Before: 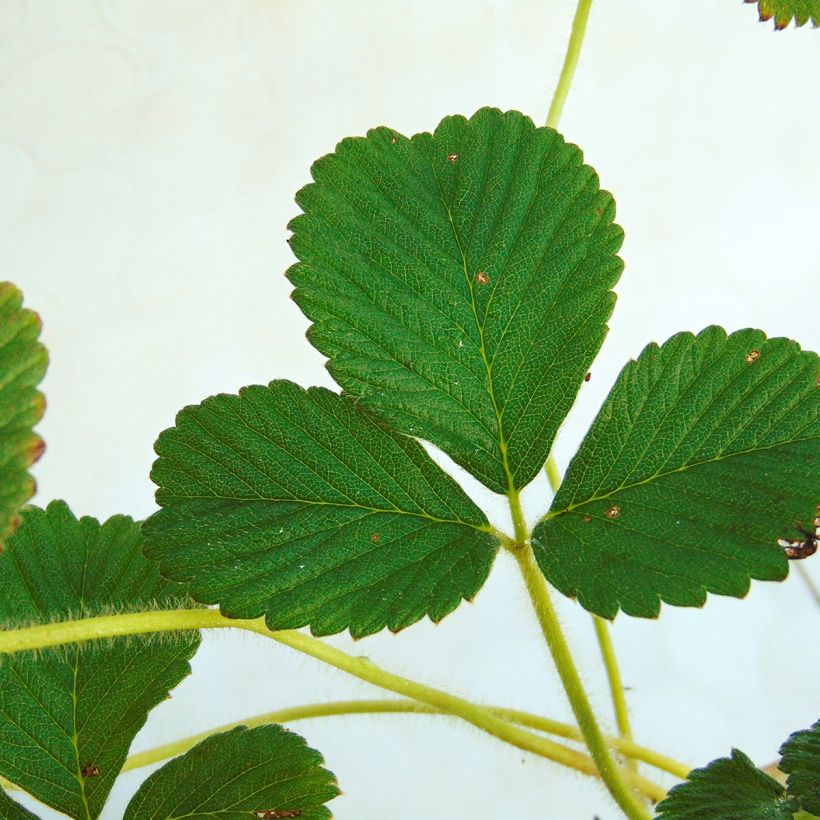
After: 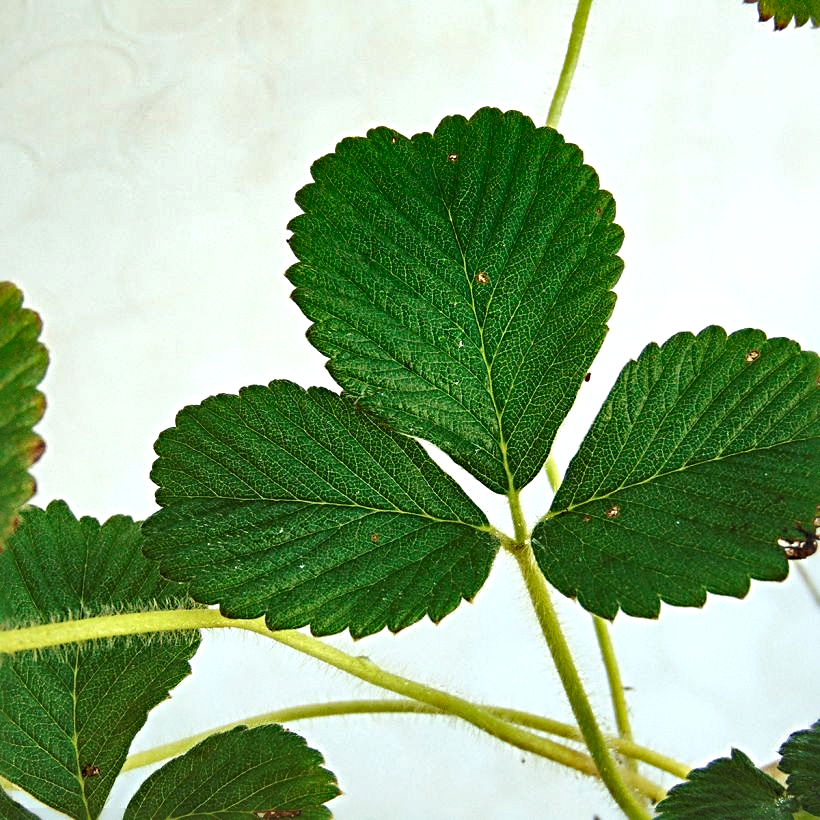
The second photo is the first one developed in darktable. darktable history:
sharpen: radius 4.848
shadows and highlights: radius 336.92, shadows 28.19, soften with gaussian
local contrast: mode bilateral grid, contrast 71, coarseness 74, detail 180%, midtone range 0.2
exposure: black level correction -0.006, exposure 0.067 EV, compensate exposure bias true, compensate highlight preservation false
